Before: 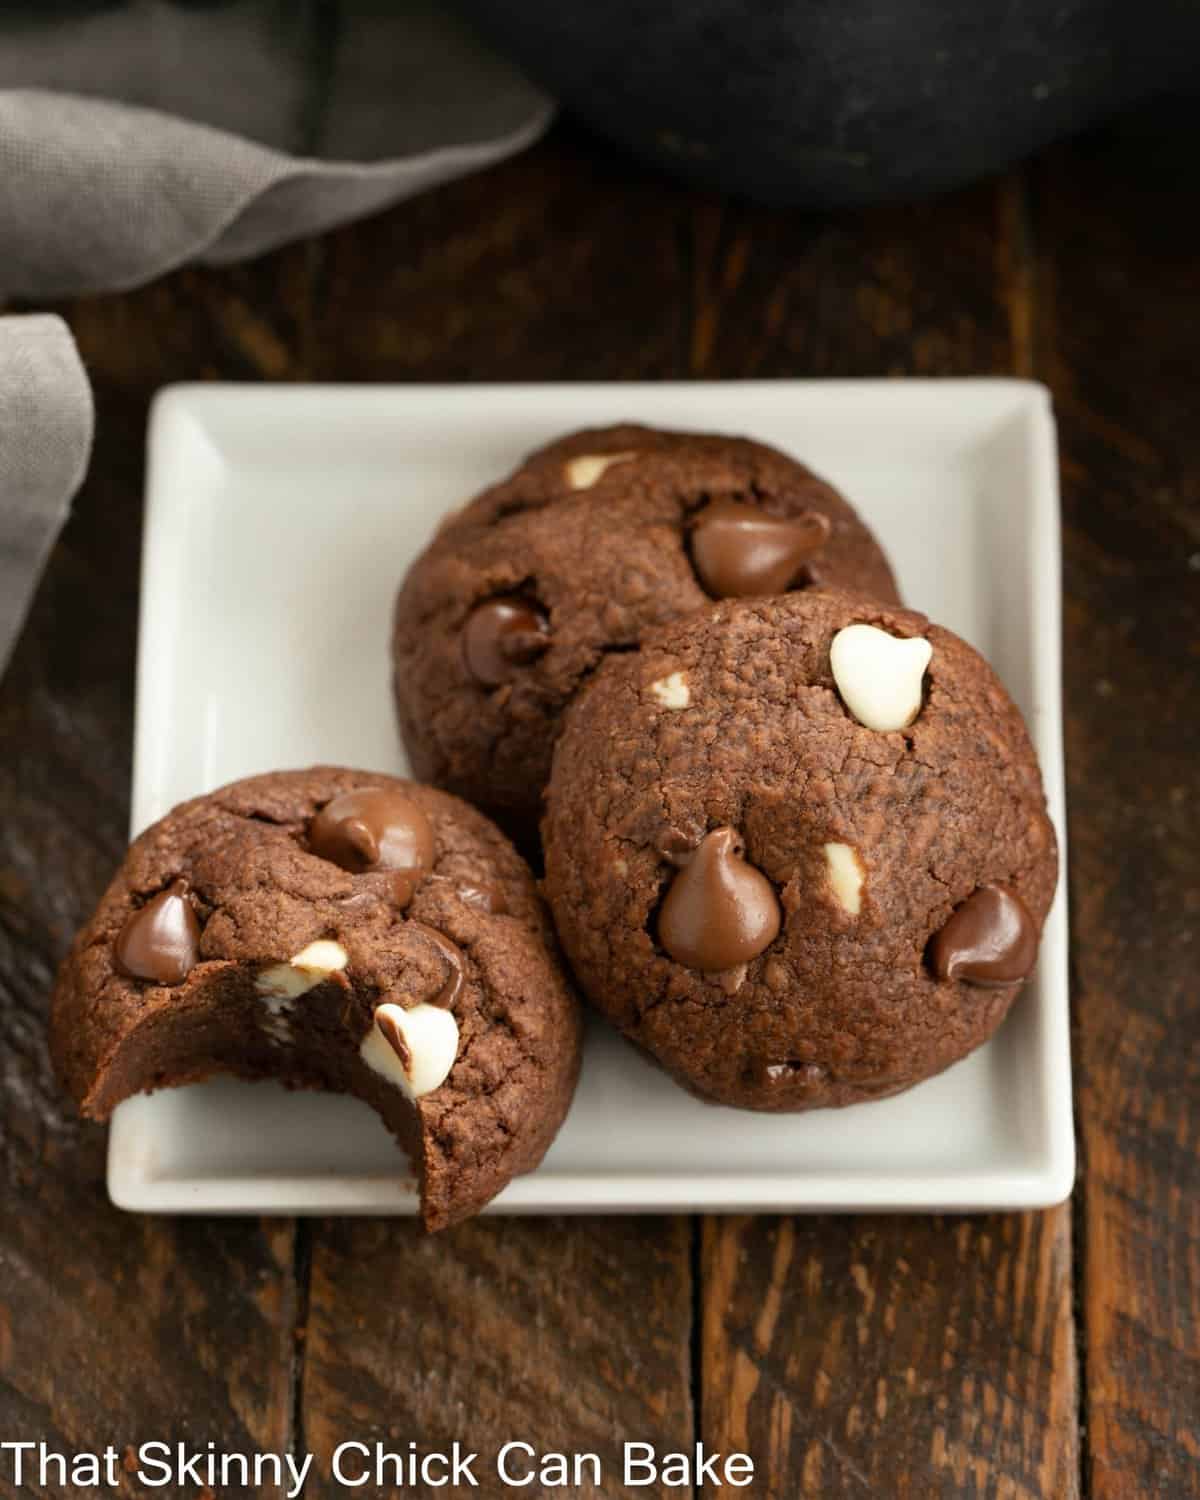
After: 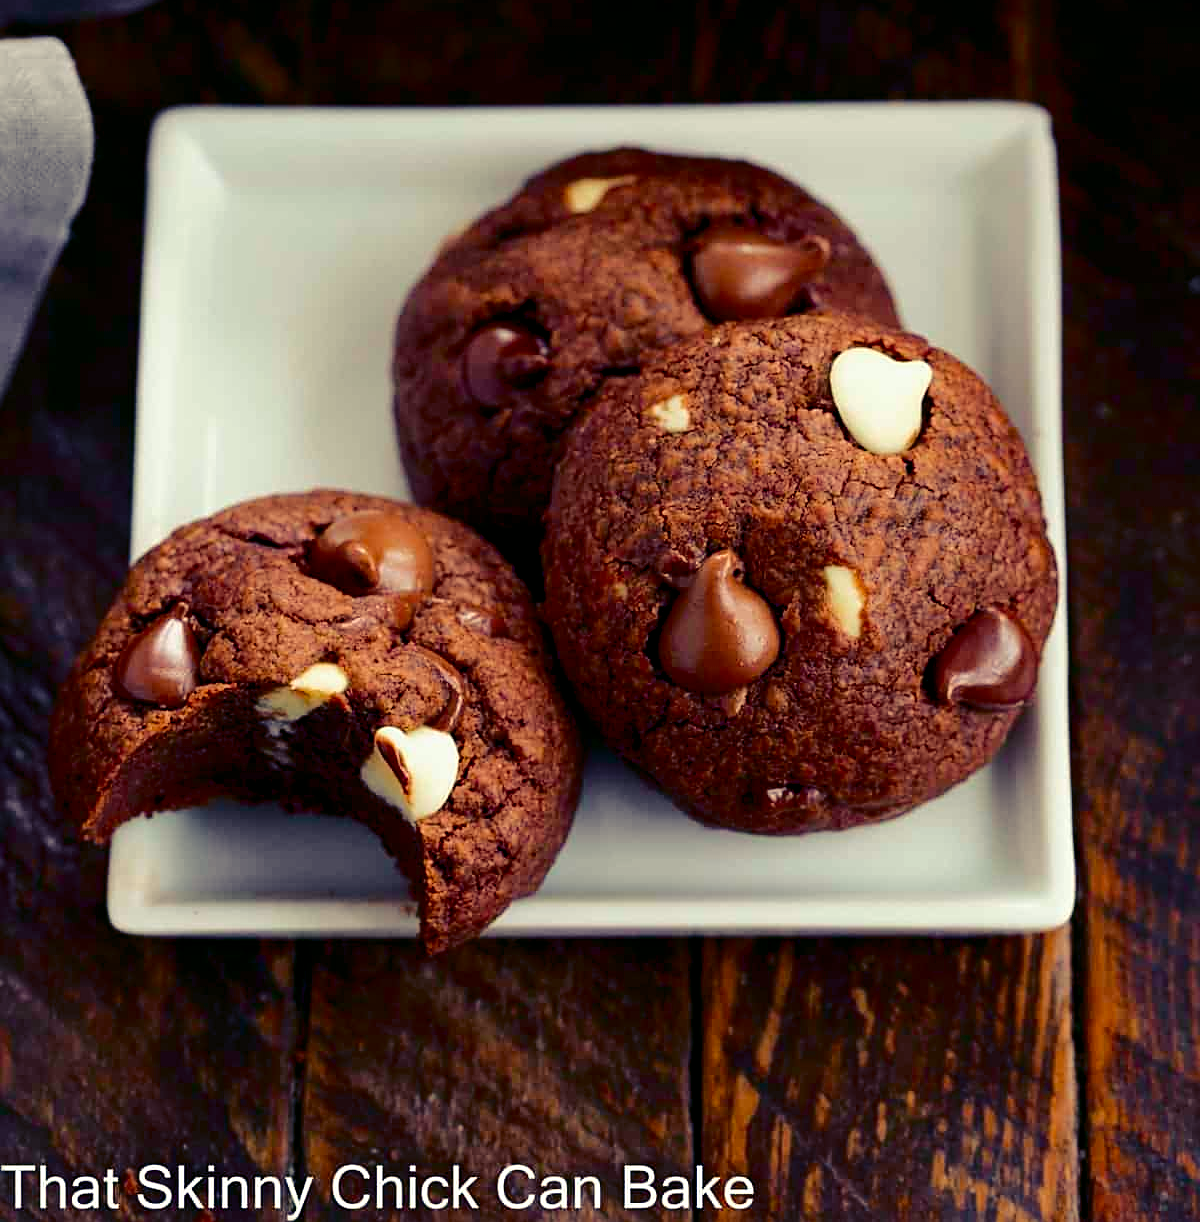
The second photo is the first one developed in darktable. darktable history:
sharpen: on, module defaults
crop and rotate: top 18.507%
tone curve: curves: ch0 [(0, 0) (0.181, 0.087) (0.498, 0.485) (0.78, 0.742) (0.993, 0.954)]; ch1 [(0, 0) (0.311, 0.149) (0.395, 0.349) (0.488, 0.477) (0.612, 0.641) (1, 1)]; ch2 [(0, 0) (0.5, 0.5) (0.638, 0.667) (1, 1)], color space Lab, independent channels, preserve colors none
color balance rgb: shadows lift › luminance -28.76%, shadows lift › chroma 15%, shadows lift › hue 270°, power › chroma 1%, power › hue 255°, highlights gain › luminance 7.14%, highlights gain › chroma 2%, highlights gain › hue 90°, global offset › luminance -0.29%, global offset › hue 260°, perceptual saturation grading › global saturation 20%, perceptual saturation grading › highlights -13.92%, perceptual saturation grading › shadows 50%
